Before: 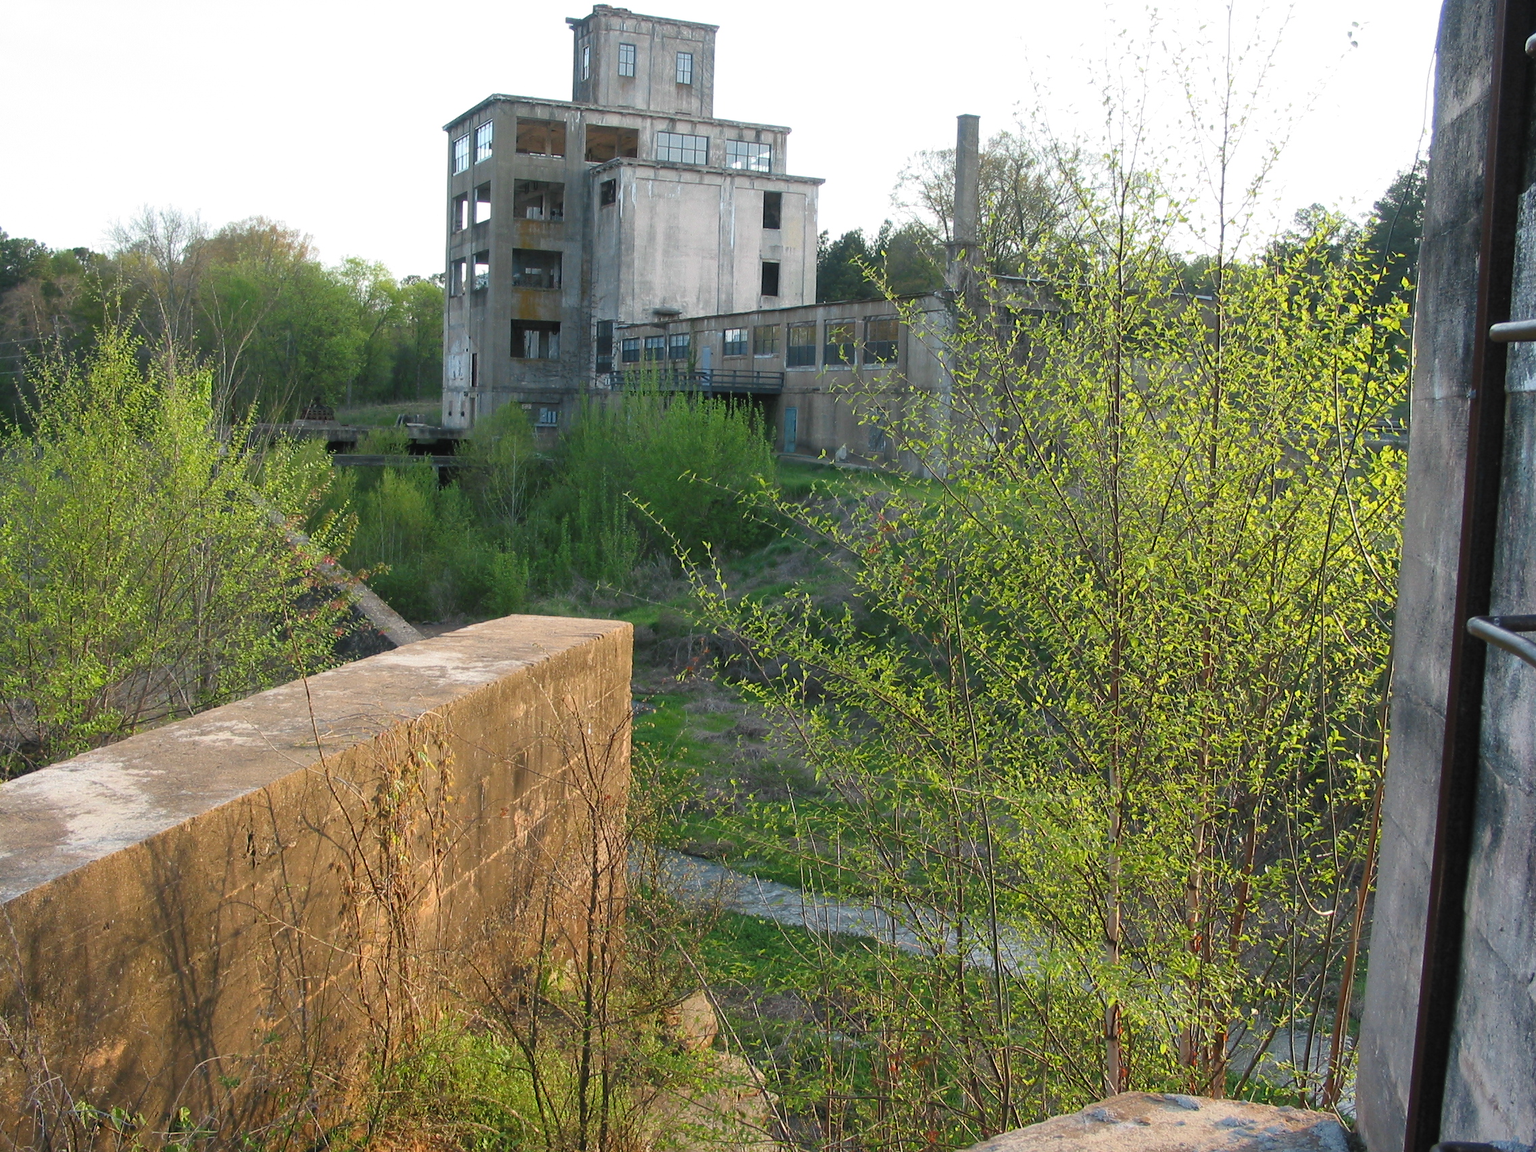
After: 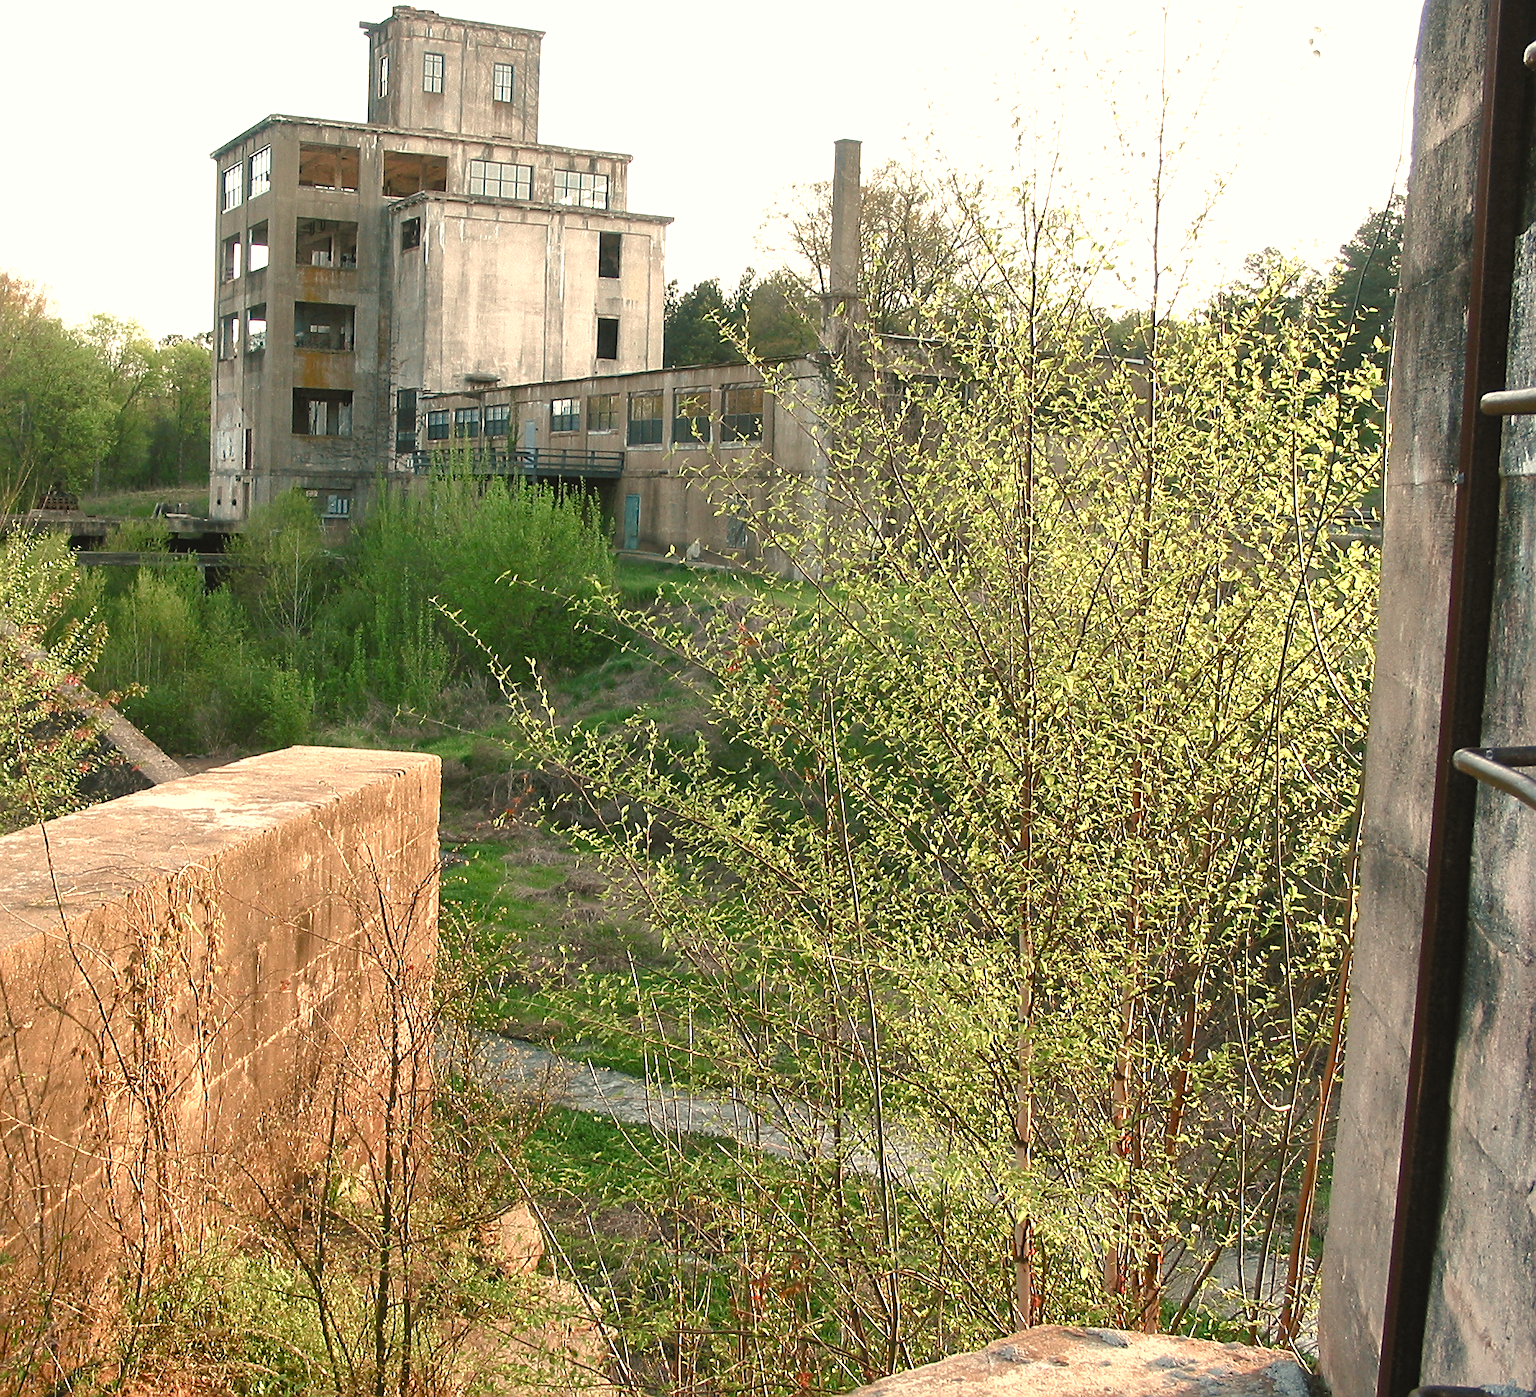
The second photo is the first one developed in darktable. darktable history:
color balance rgb: shadows lift › luminance -10%, shadows lift › chroma 1%, shadows lift › hue 113°, power › luminance -15%, highlights gain › chroma 0.2%, highlights gain › hue 333°, global offset › luminance 0.5%, perceptual saturation grading › global saturation 20%, perceptual saturation grading › highlights -50%, perceptual saturation grading › shadows 25%, contrast -10%
white balance: red 1.138, green 0.996, blue 0.812
exposure: black level correction 0, exposure 0.953 EV, compensate exposure bias true, compensate highlight preservation false
crop: left 17.582%, bottom 0.031%
shadows and highlights: shadows -20, white point adjustment -2, highlights -35
sharpen: on, module defaults
tone equalizer: on, module defaults
